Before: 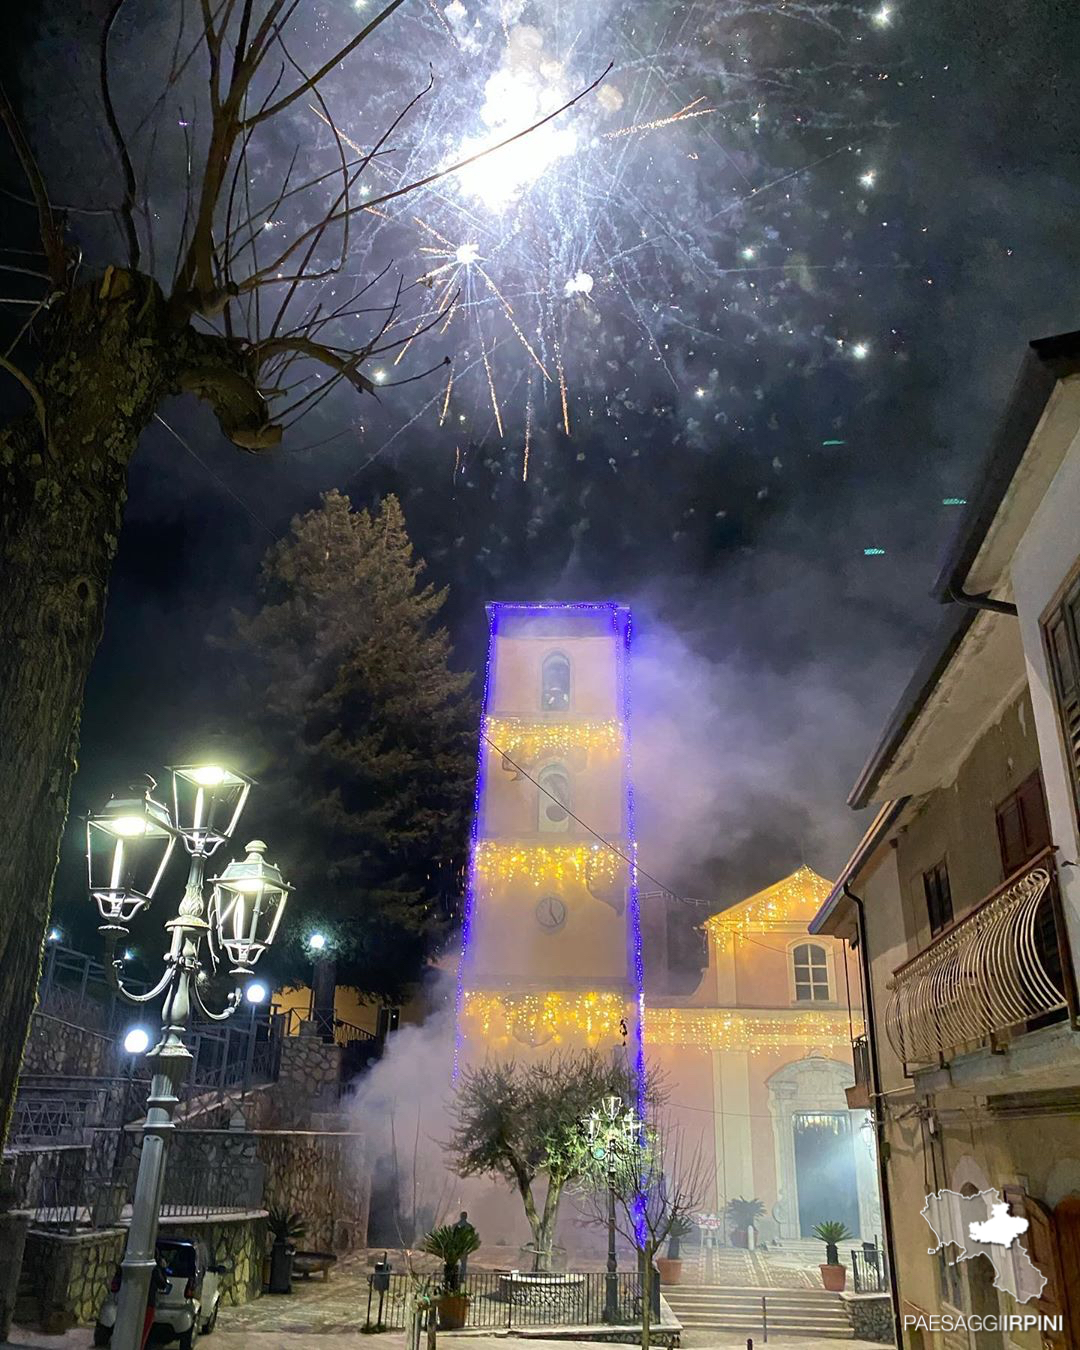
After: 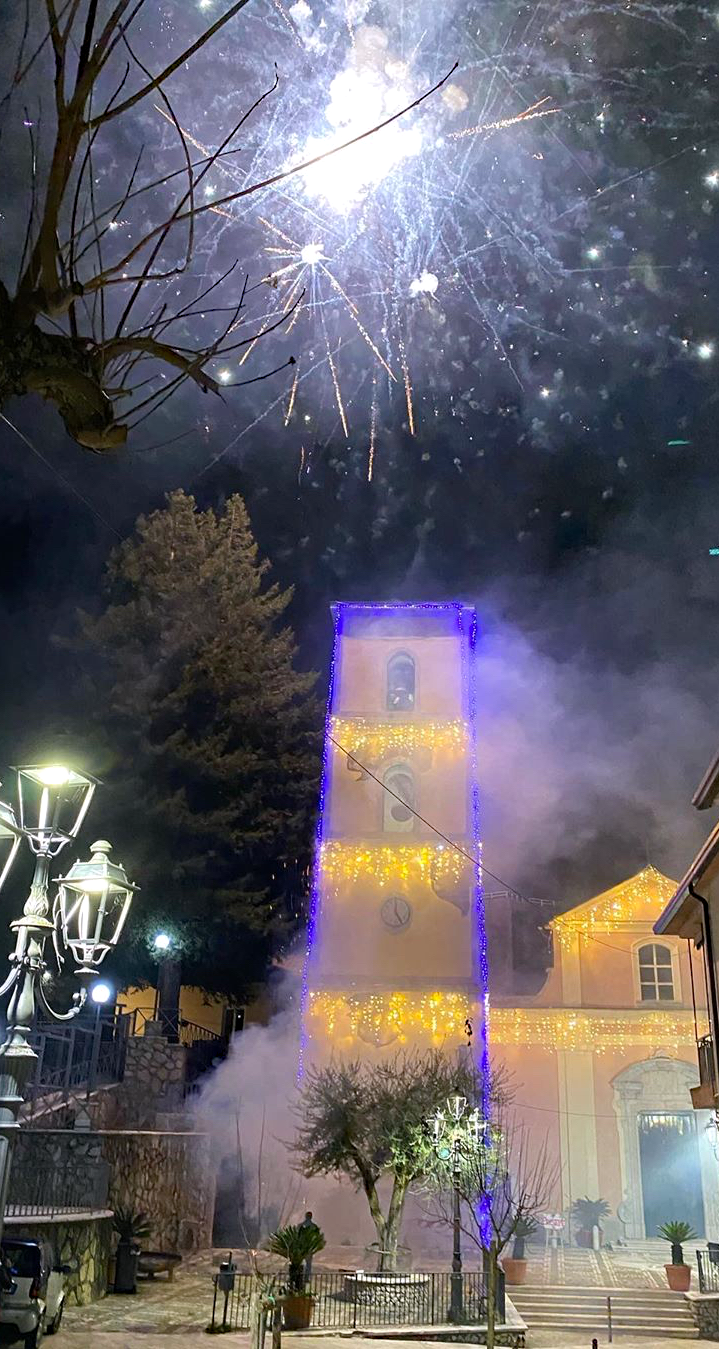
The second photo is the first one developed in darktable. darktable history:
haze removal: compatibility mode true, adaptive false
white balance: red 1.009, blue 1.027
crop and rotate: left 14.385%, right 18.948%
levels: levels [0, 0.492, 0.984]
